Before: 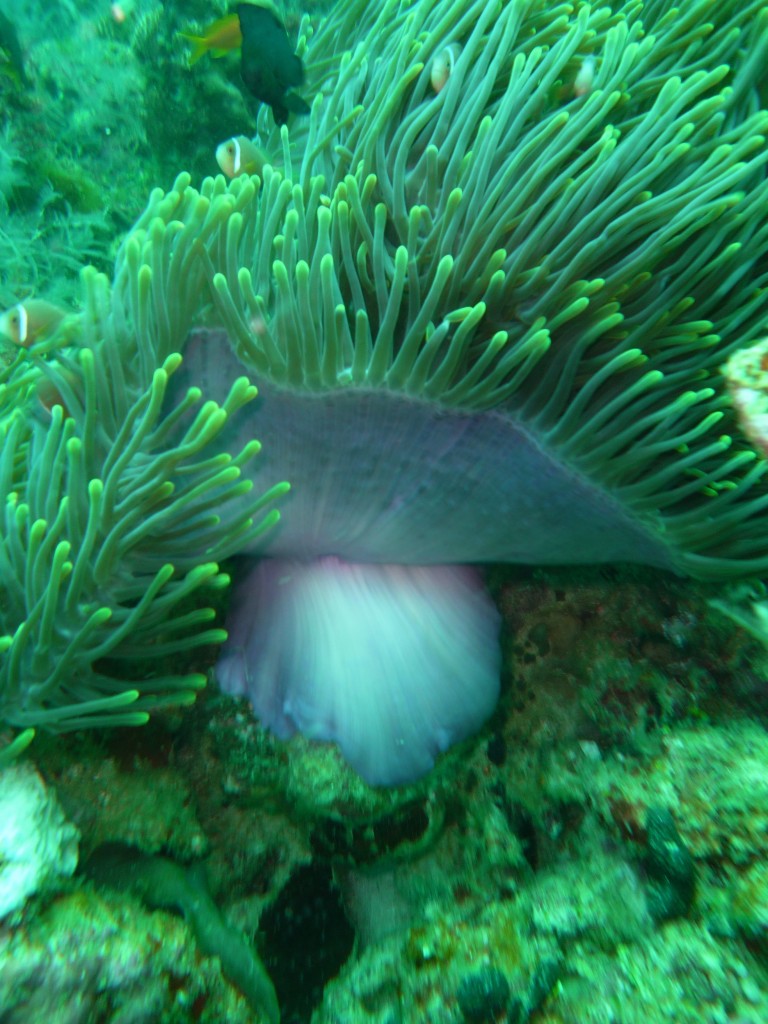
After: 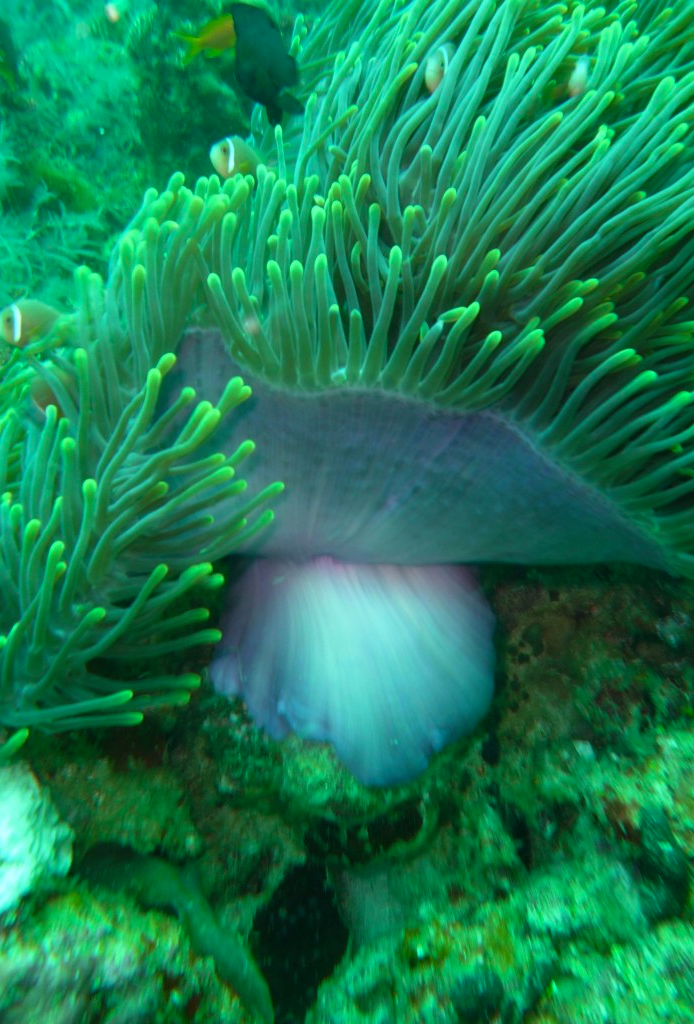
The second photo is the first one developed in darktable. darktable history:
contrast brightness saturation: saturation 0.1
crop and rotate: left 0.878%, right 8.701%
